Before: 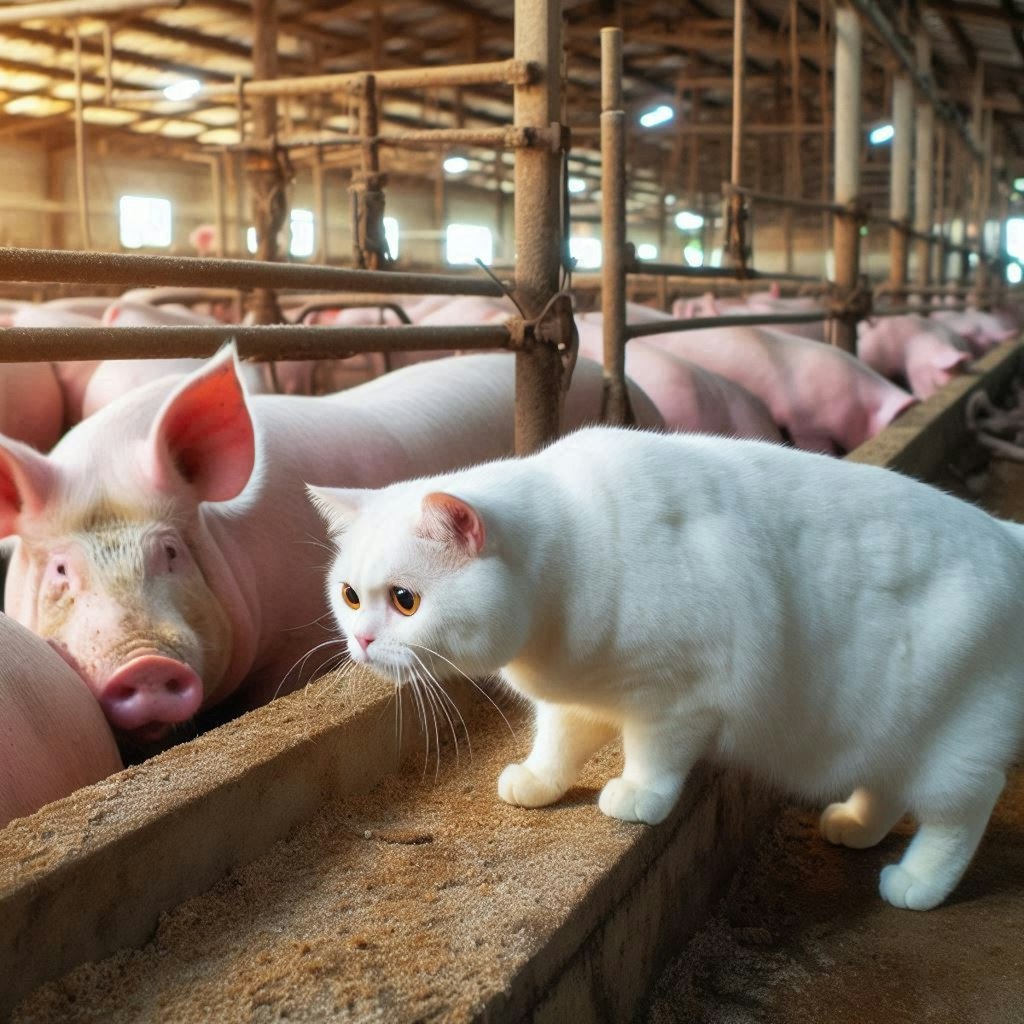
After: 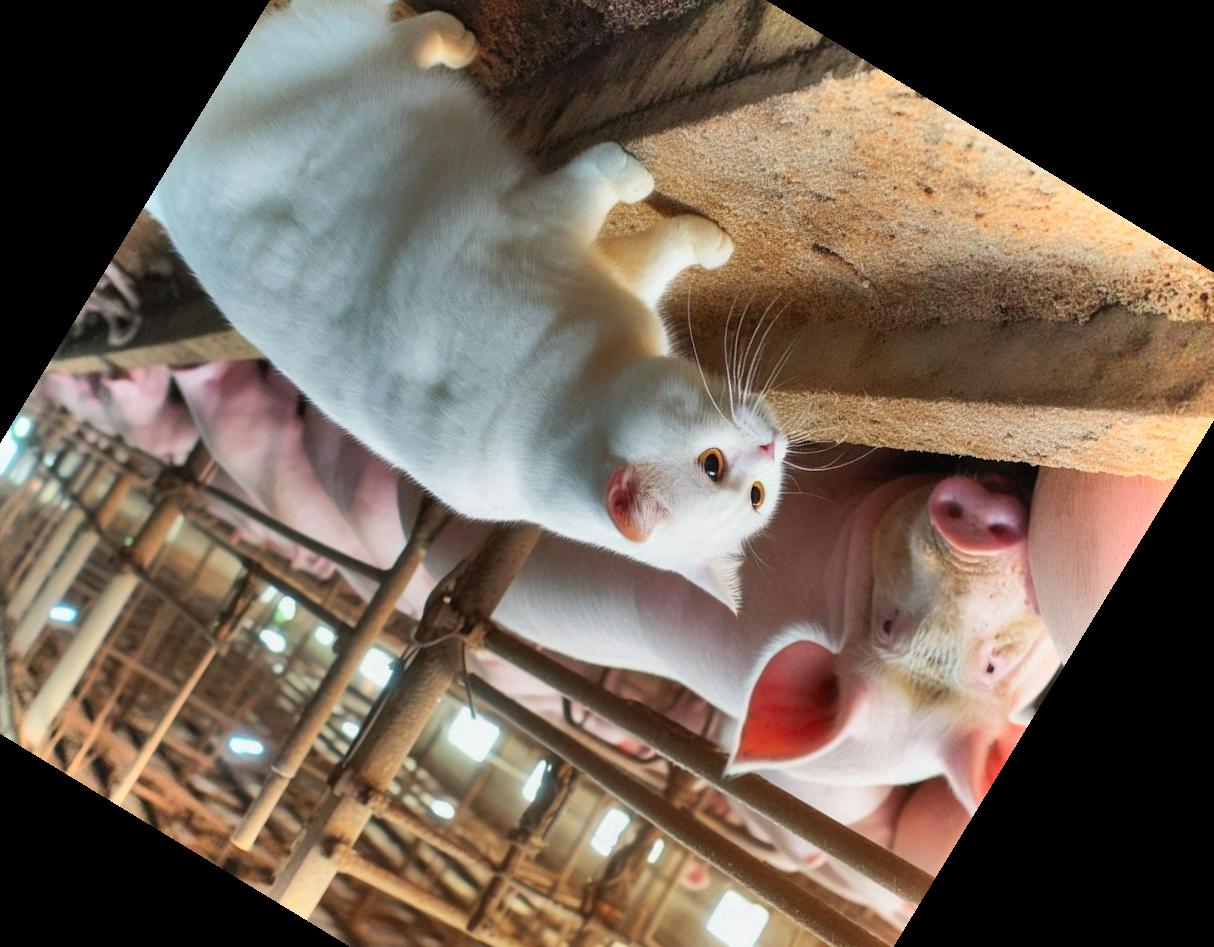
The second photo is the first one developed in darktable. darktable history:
crop and rotate: angle 148.68°, left 9.111%, top 15.603%, right 4.588%, bottom 17.041%
shadows and highlights: radius 123.98, shadows 100, white point adjustment -3, highlights -100, highlights color adjustment 89.84%, soften with gaussian
